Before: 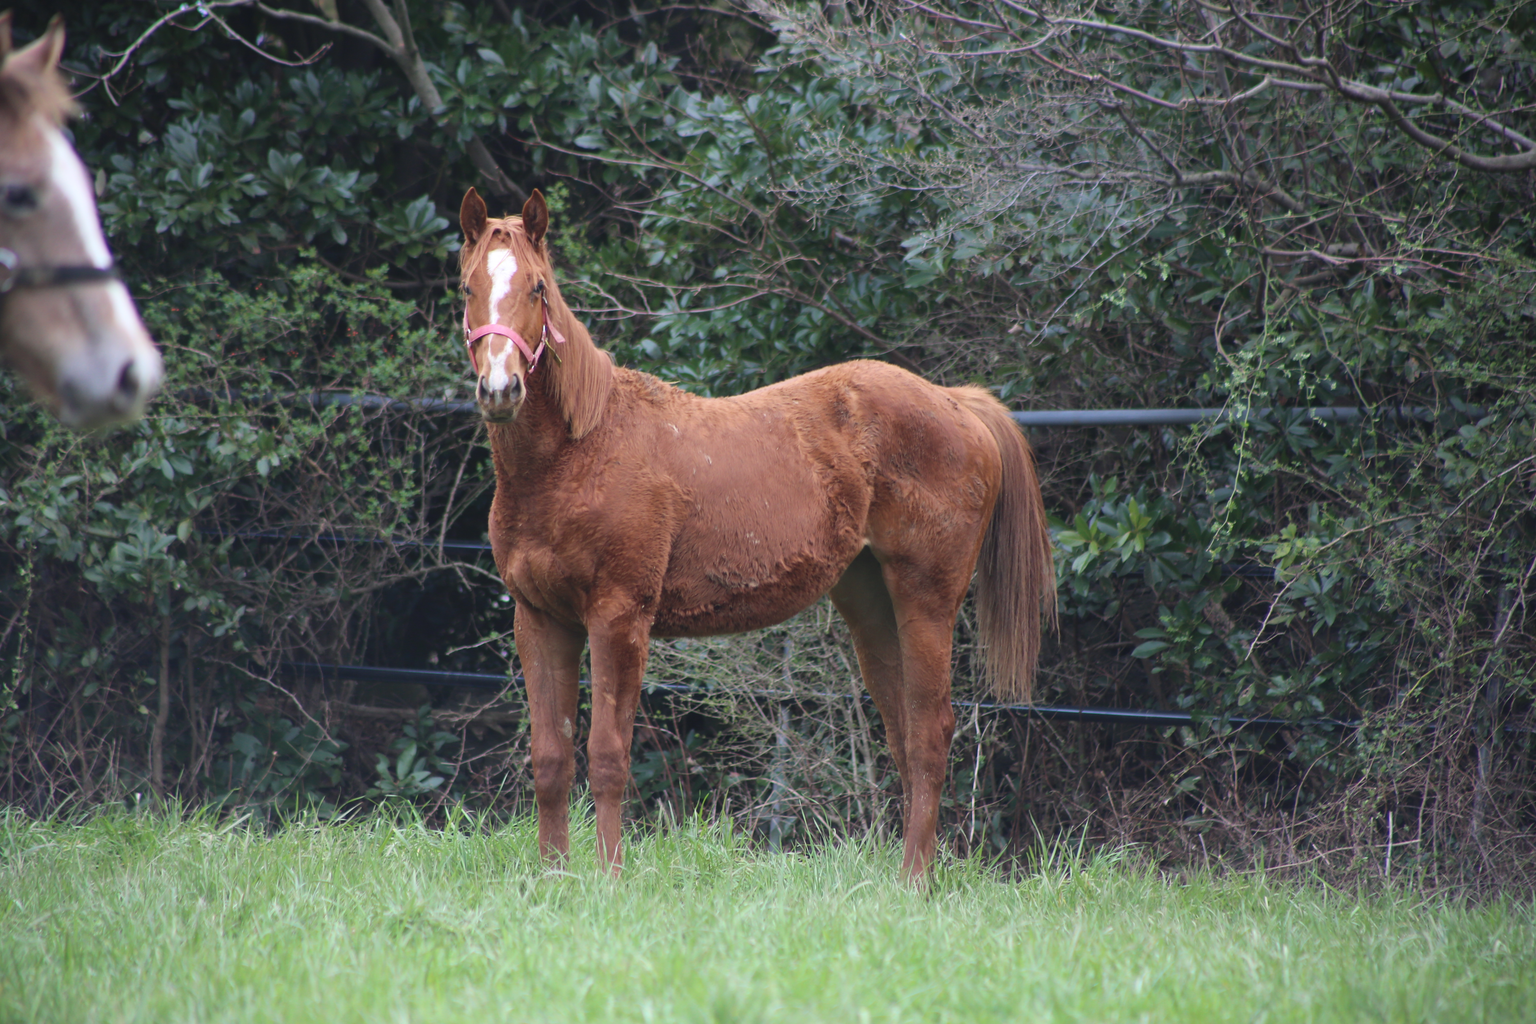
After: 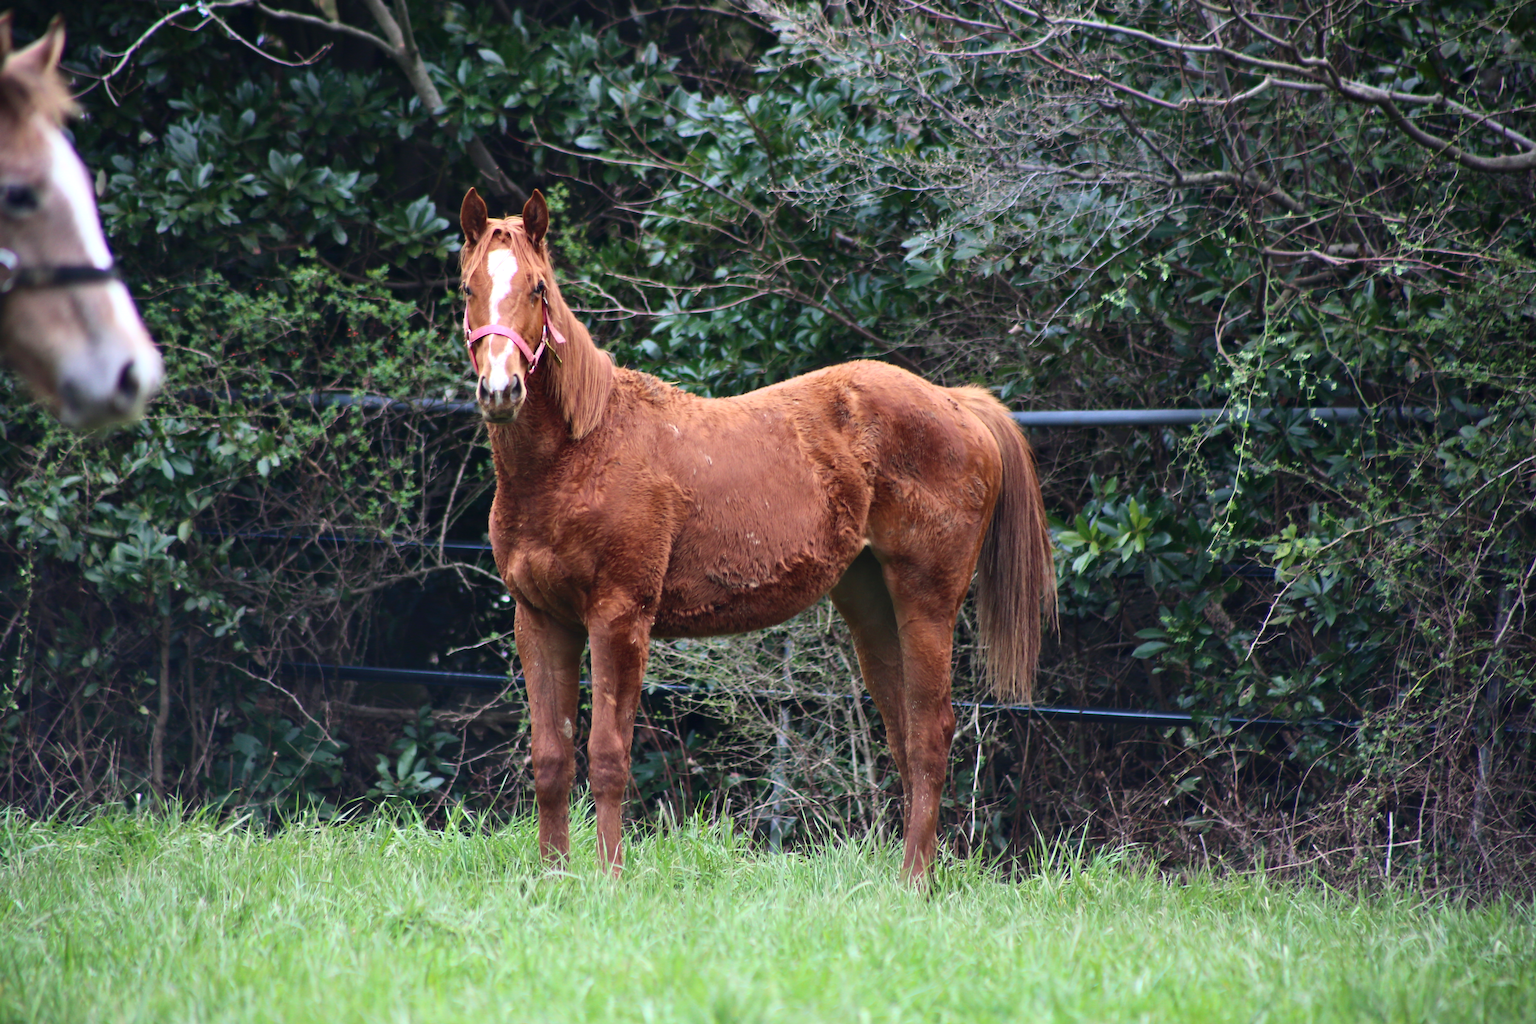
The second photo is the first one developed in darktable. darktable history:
contrast equalizer: octaves 7, y [[0.531, 0.548, 0.559, 0.557, 0.544, 0.527], [0.5 ×6], [0.5 ×6], [0 ×6], [0 ×6]]
contrast brightness saturation: contrast 0.181, saturation 0.31
